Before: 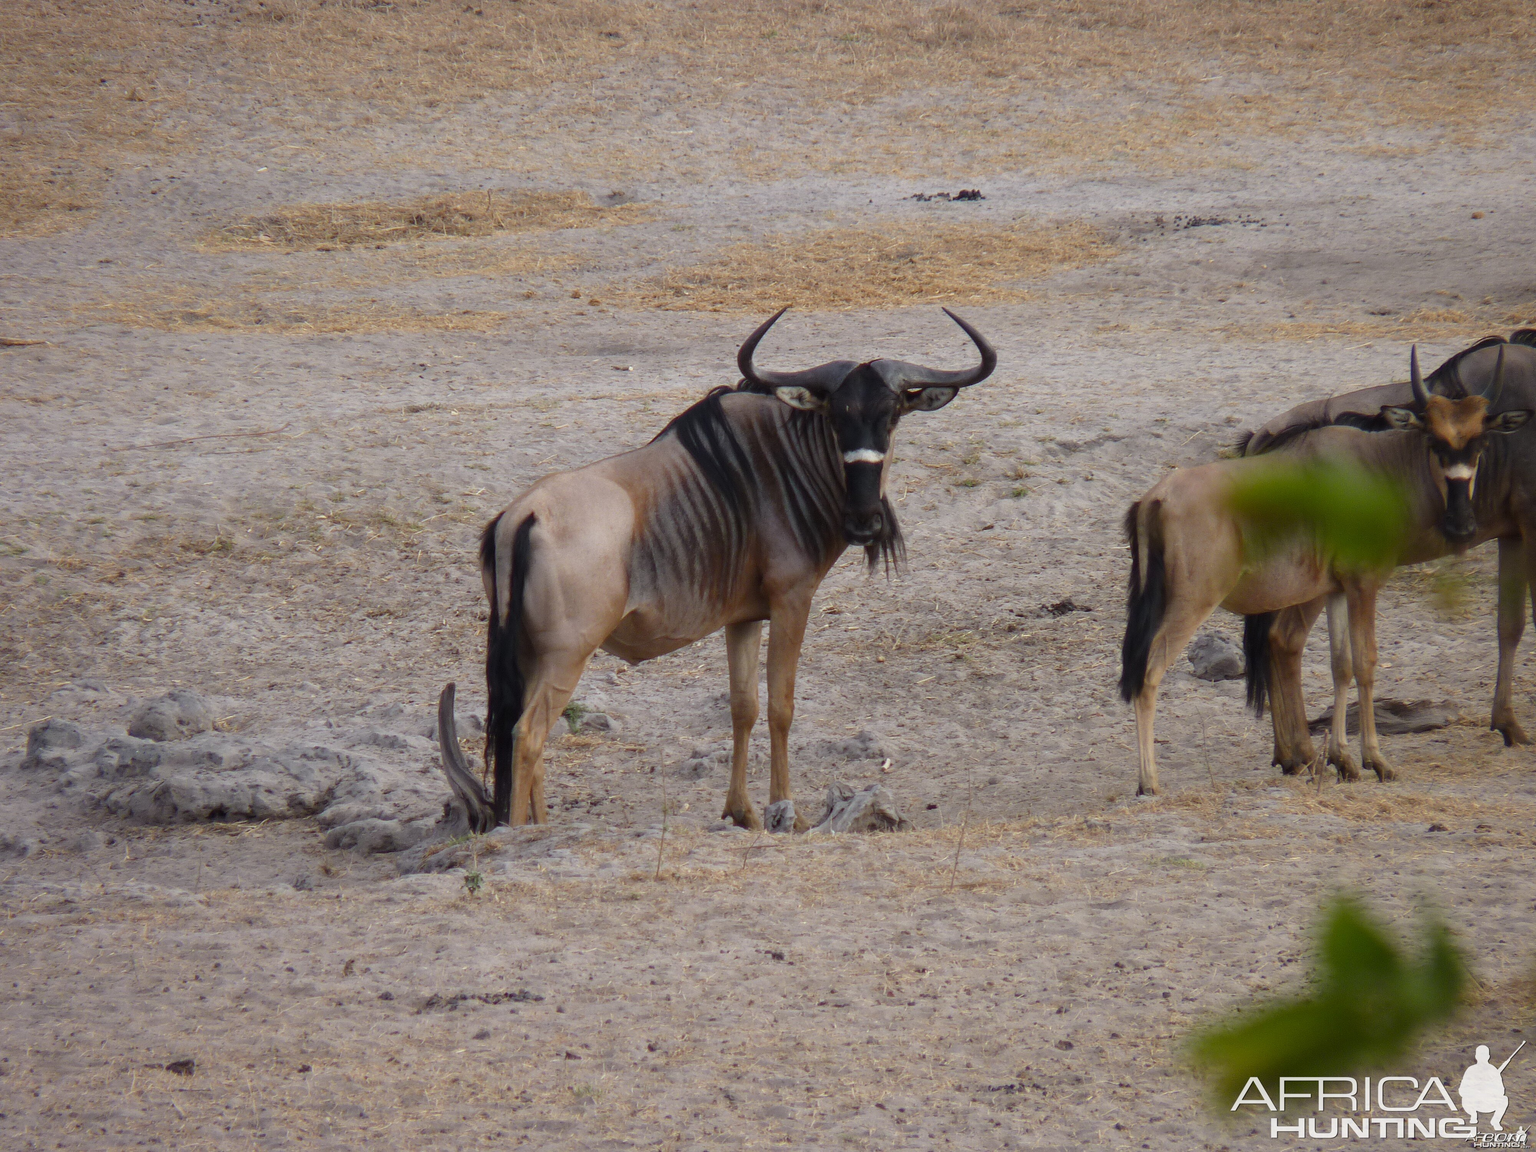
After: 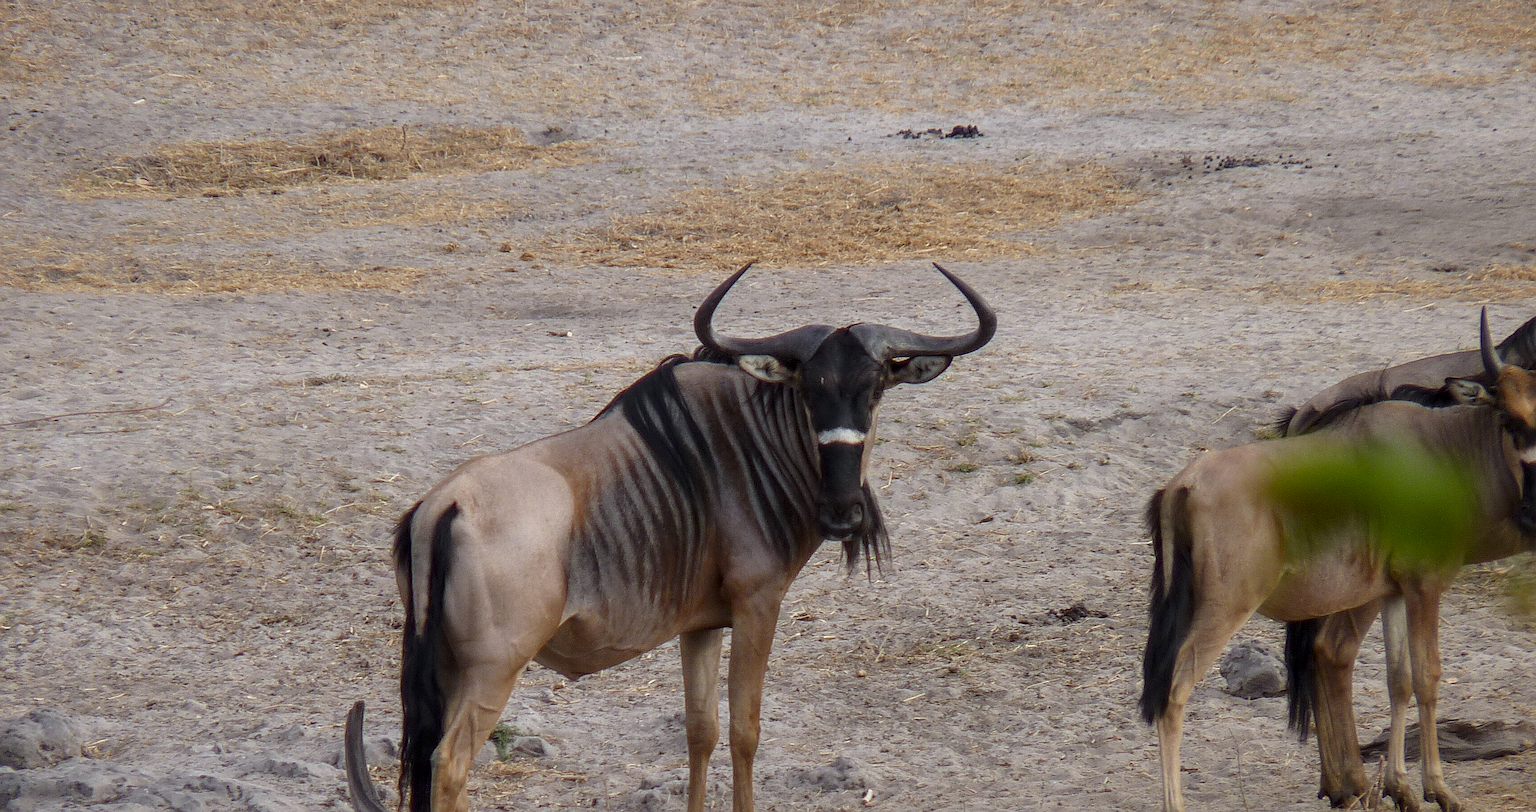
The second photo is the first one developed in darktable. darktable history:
sharpen: on, module defaults
local contrast: on, module defaults
crop and rotate: left 9.345%, top 7.22%, right 4.982%, bottom 32.331%
